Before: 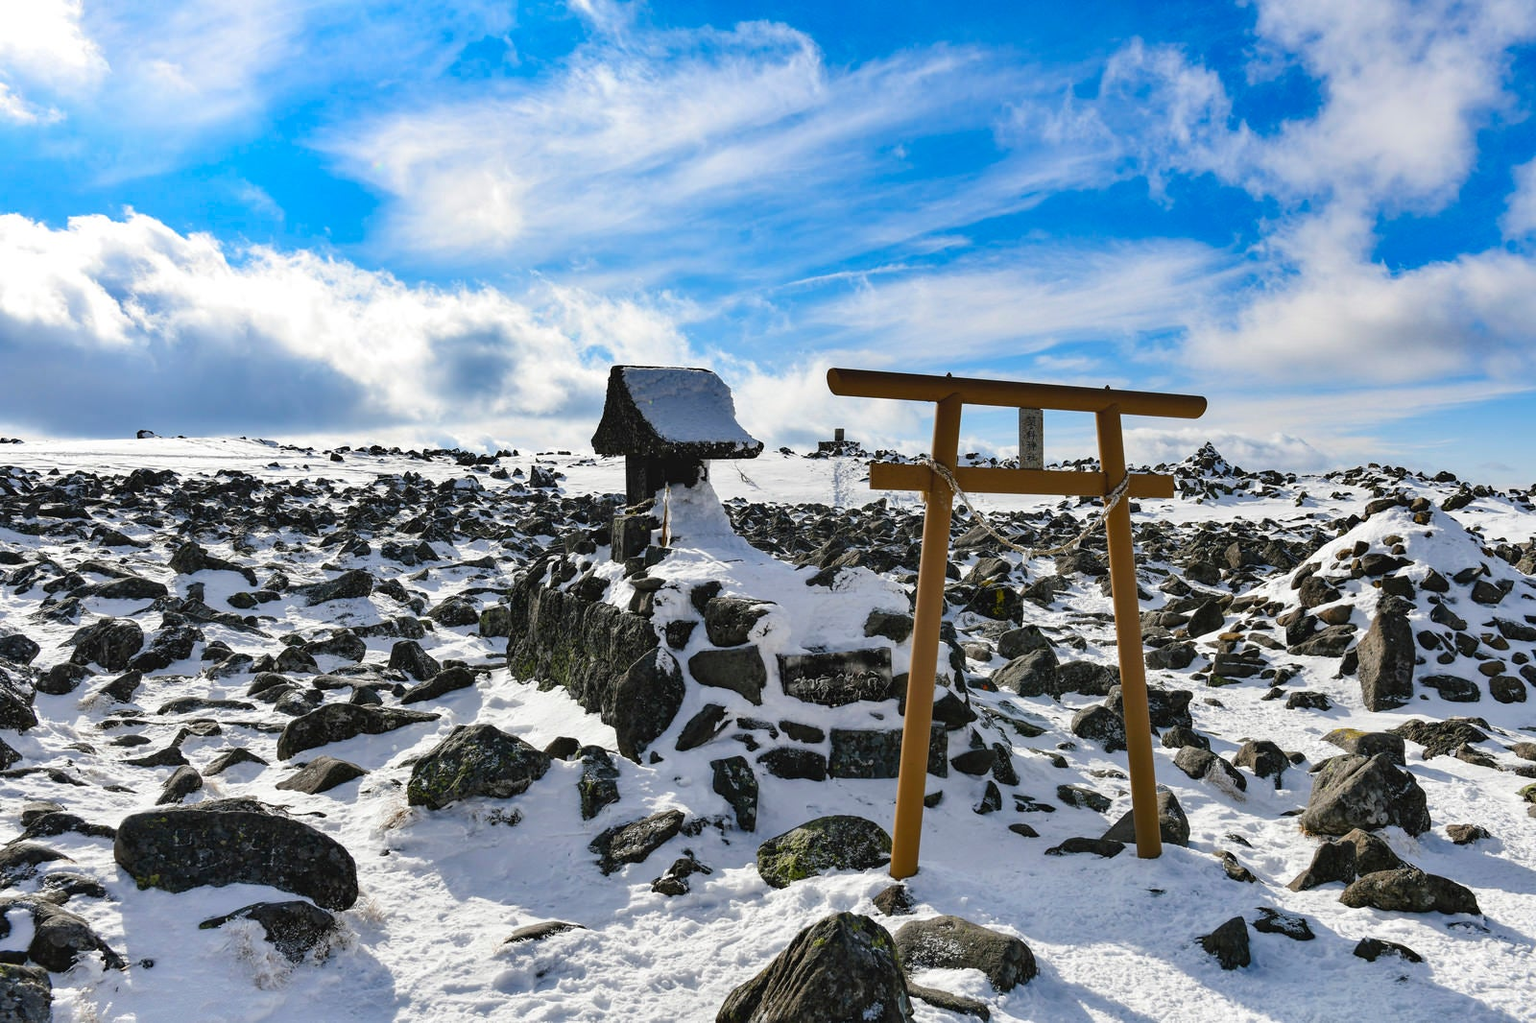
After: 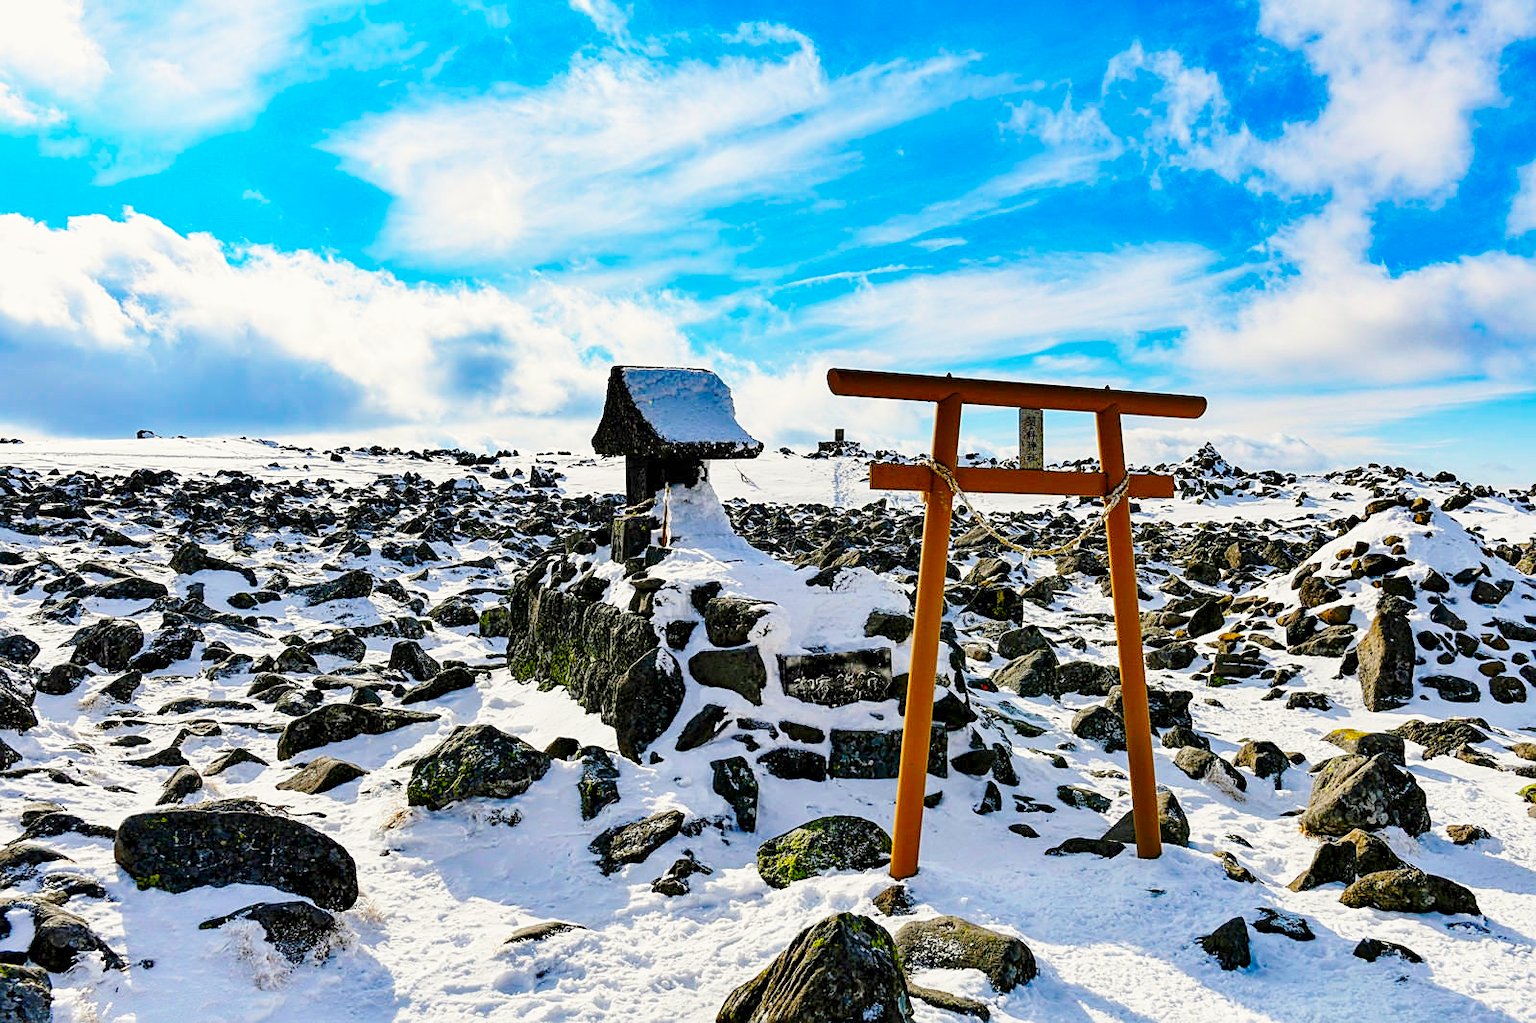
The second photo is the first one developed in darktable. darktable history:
exposure: black level correction 0.006, exposure -0.226 EV, compensate highlight preservation false
sharpen: on, module defaults
base curve: curves: ch0 [(0, 0) (0.028, 0.03) (0.121, 0.232) (0.46, 0.748) (0.859, 0.968) (1, 1)], preserve colors none
color correction: highlights b* 3
color balance: input saturation 134.34%, contrast -10.04%, contrast fulcrum 19.67%, output saturation 133.51%
local contrast: highlights 100%, shadows 100%, detail 120%, midtone range 0.2
